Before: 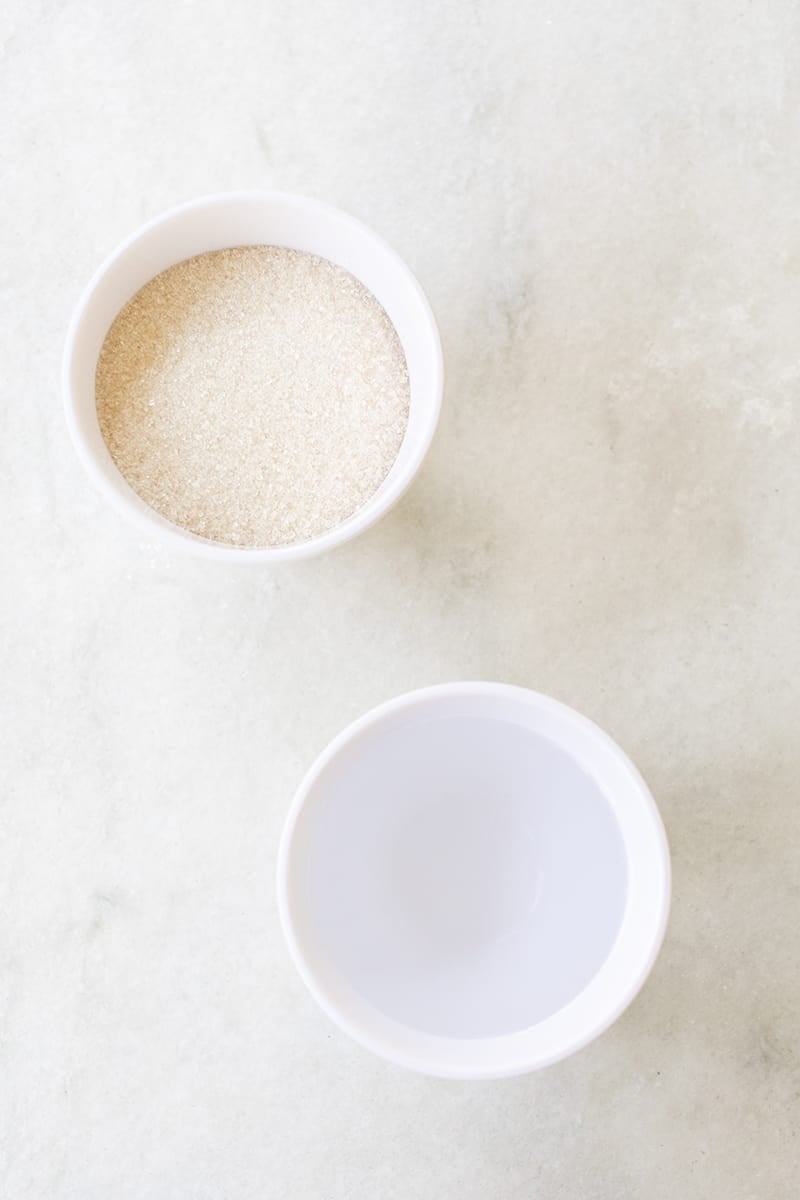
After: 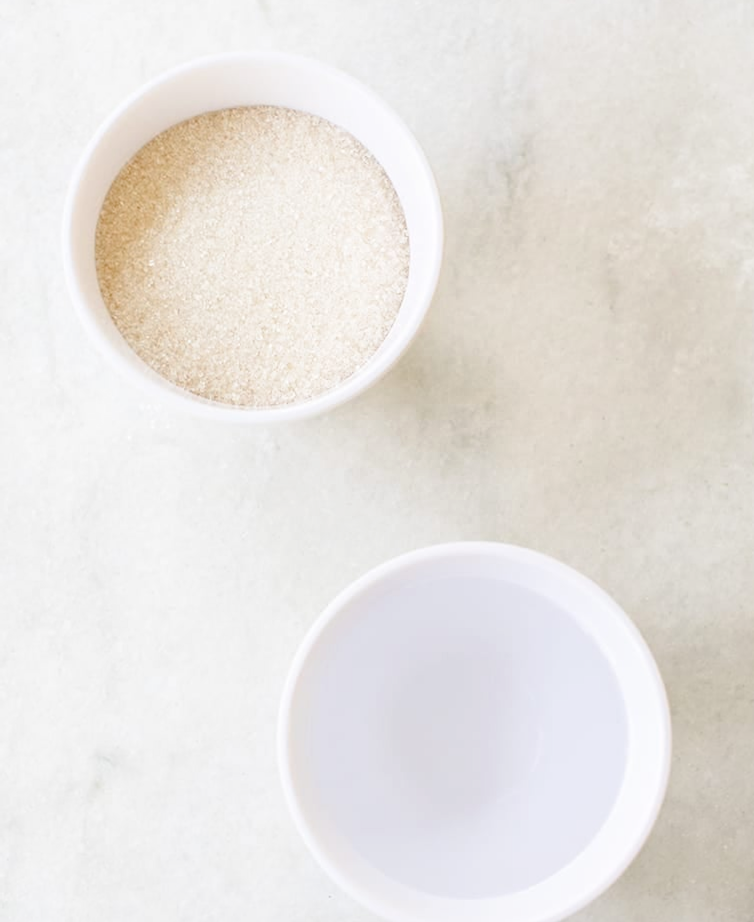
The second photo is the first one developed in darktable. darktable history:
tone curve: curves: ch0 [(0, 0) (0.003, 0.003) (0.011, 0.01) (0.025, 0.023) (0.044, 0.041) (0.069, 0.064) (0.1, 0.092) (0.136, 0.125) (0.177, 0.163) (0.224, 0.207) (0.277, 0.255) (0.335, 0.309) (0.399, 0.375) (0.468, 0.459) (0.543, 0.548) (0.623, 0.629) (0.709, 0.716) (0.801, 0.808) (0.898, 0.911) (1, 1)], preserve colors none
crop and rotate: angle 0.08°, top 11.665%, right 5.444%, bottom 11.324%
